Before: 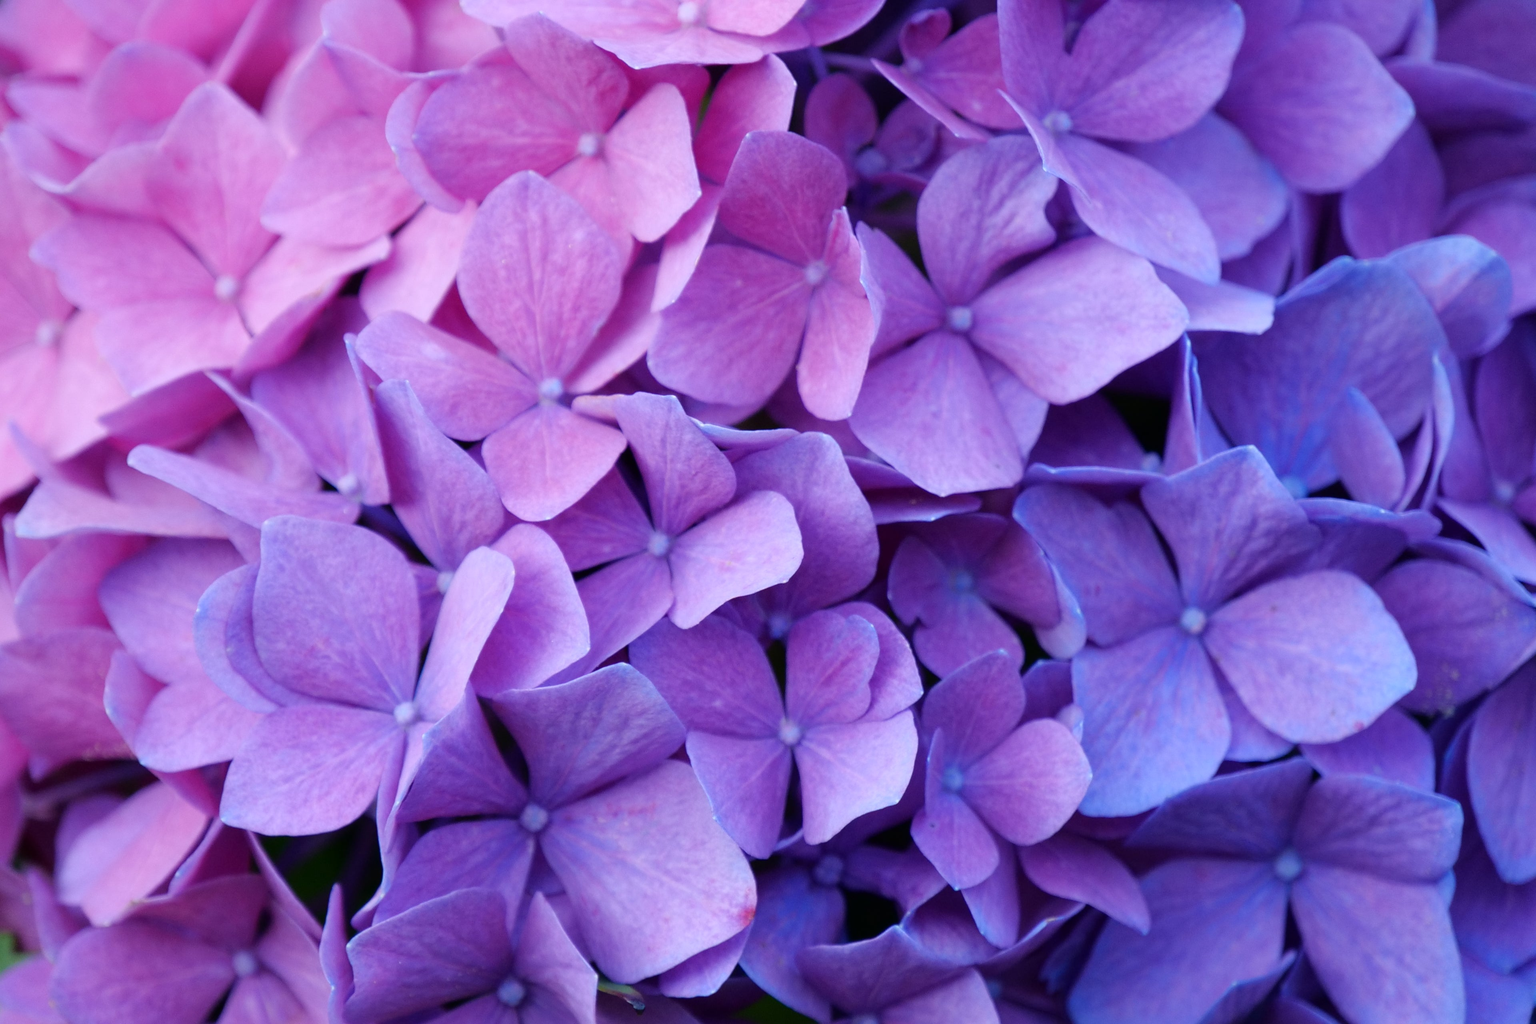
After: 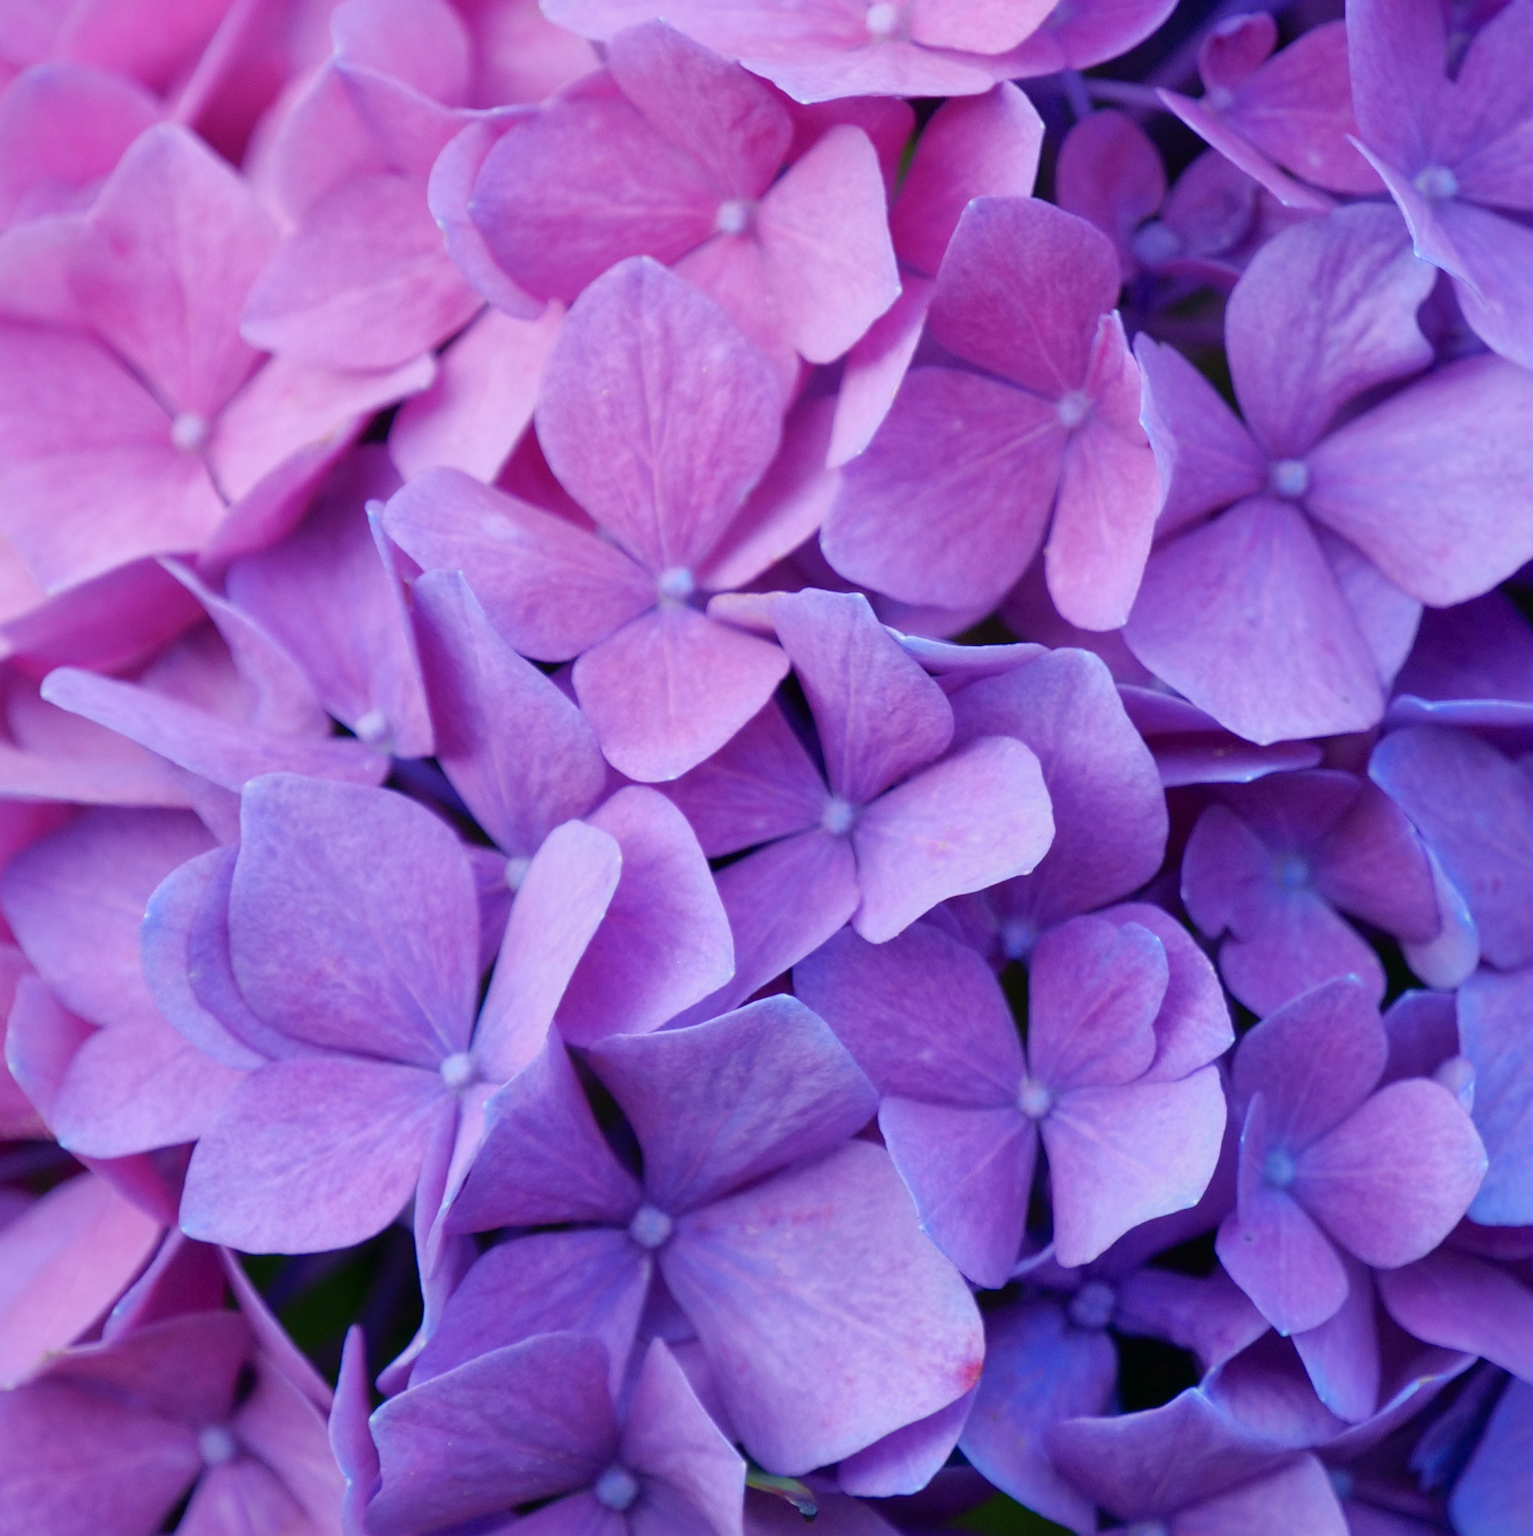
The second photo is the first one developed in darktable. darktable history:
crop and rotate: left 6.551%, right 26.893%
shadows and highlights: on, module defaults
